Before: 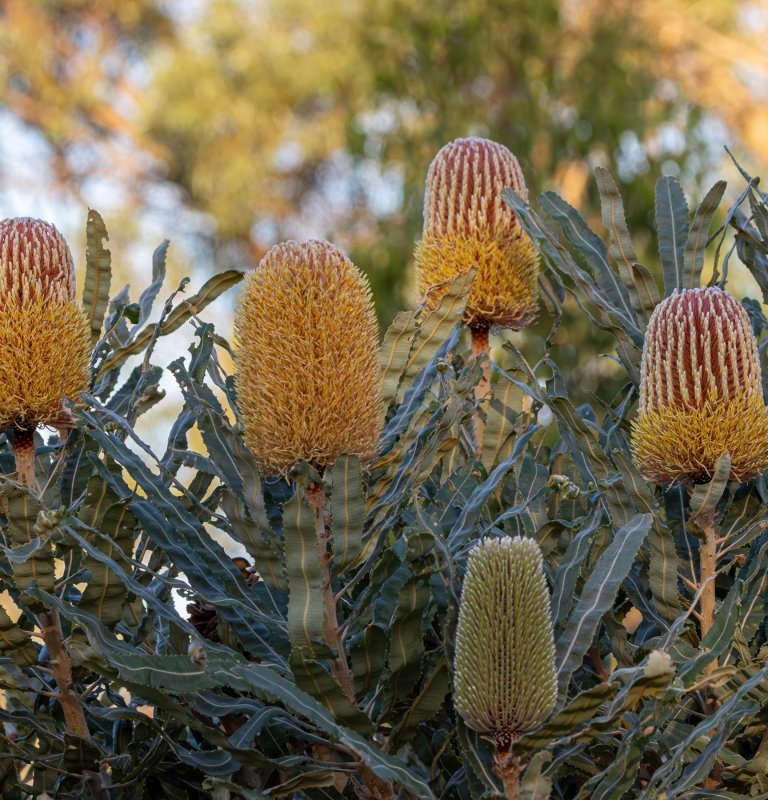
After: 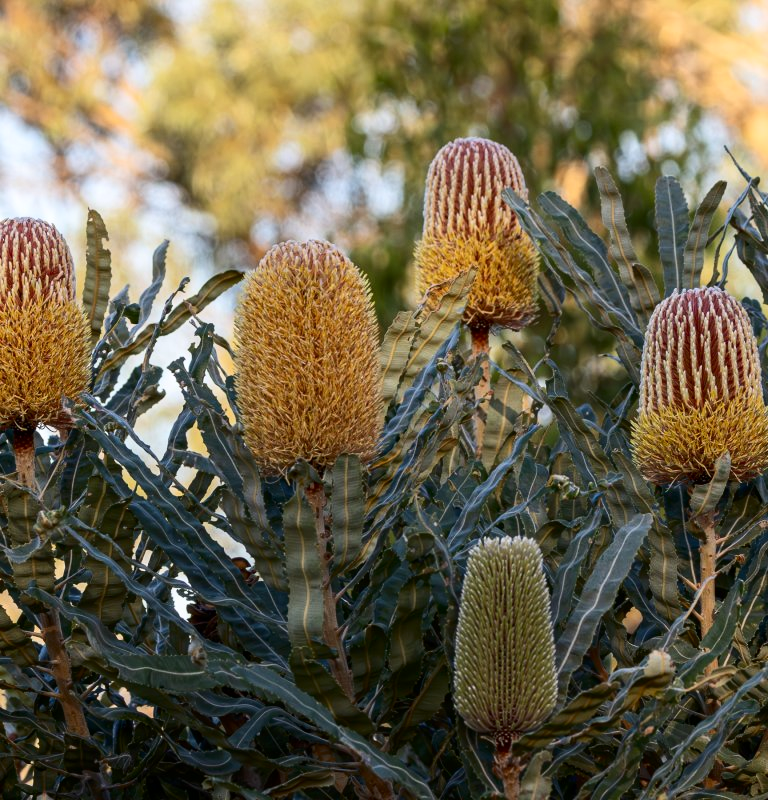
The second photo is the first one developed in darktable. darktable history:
contrast brightness saturation: contrast 0.22
white balance: emerald 1
